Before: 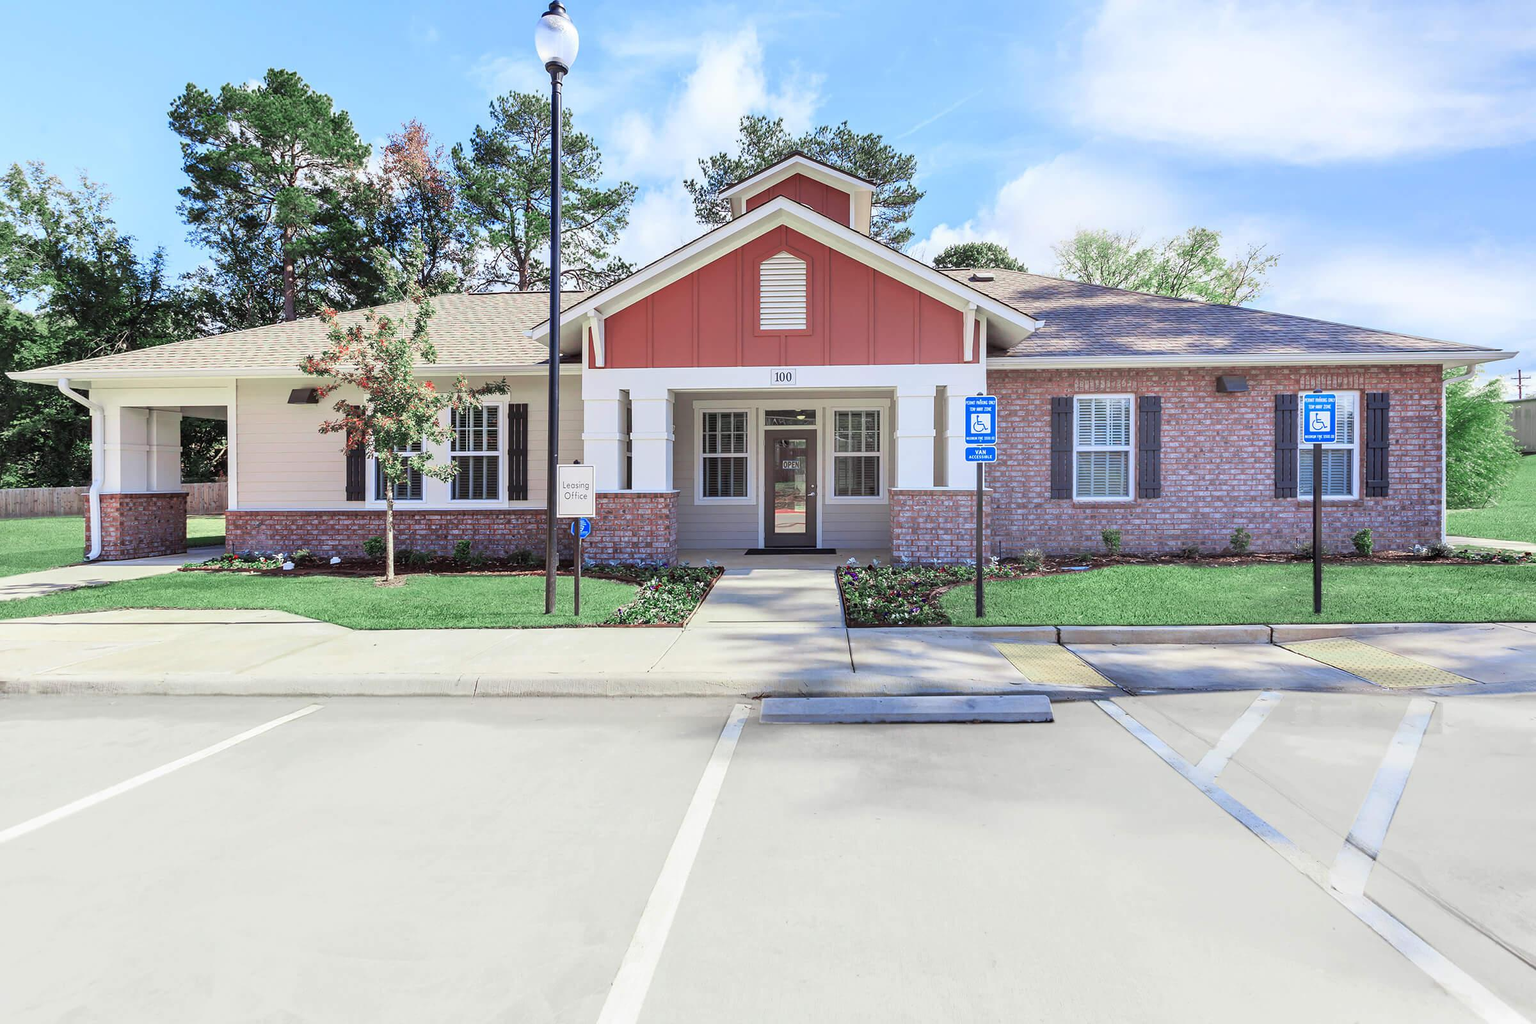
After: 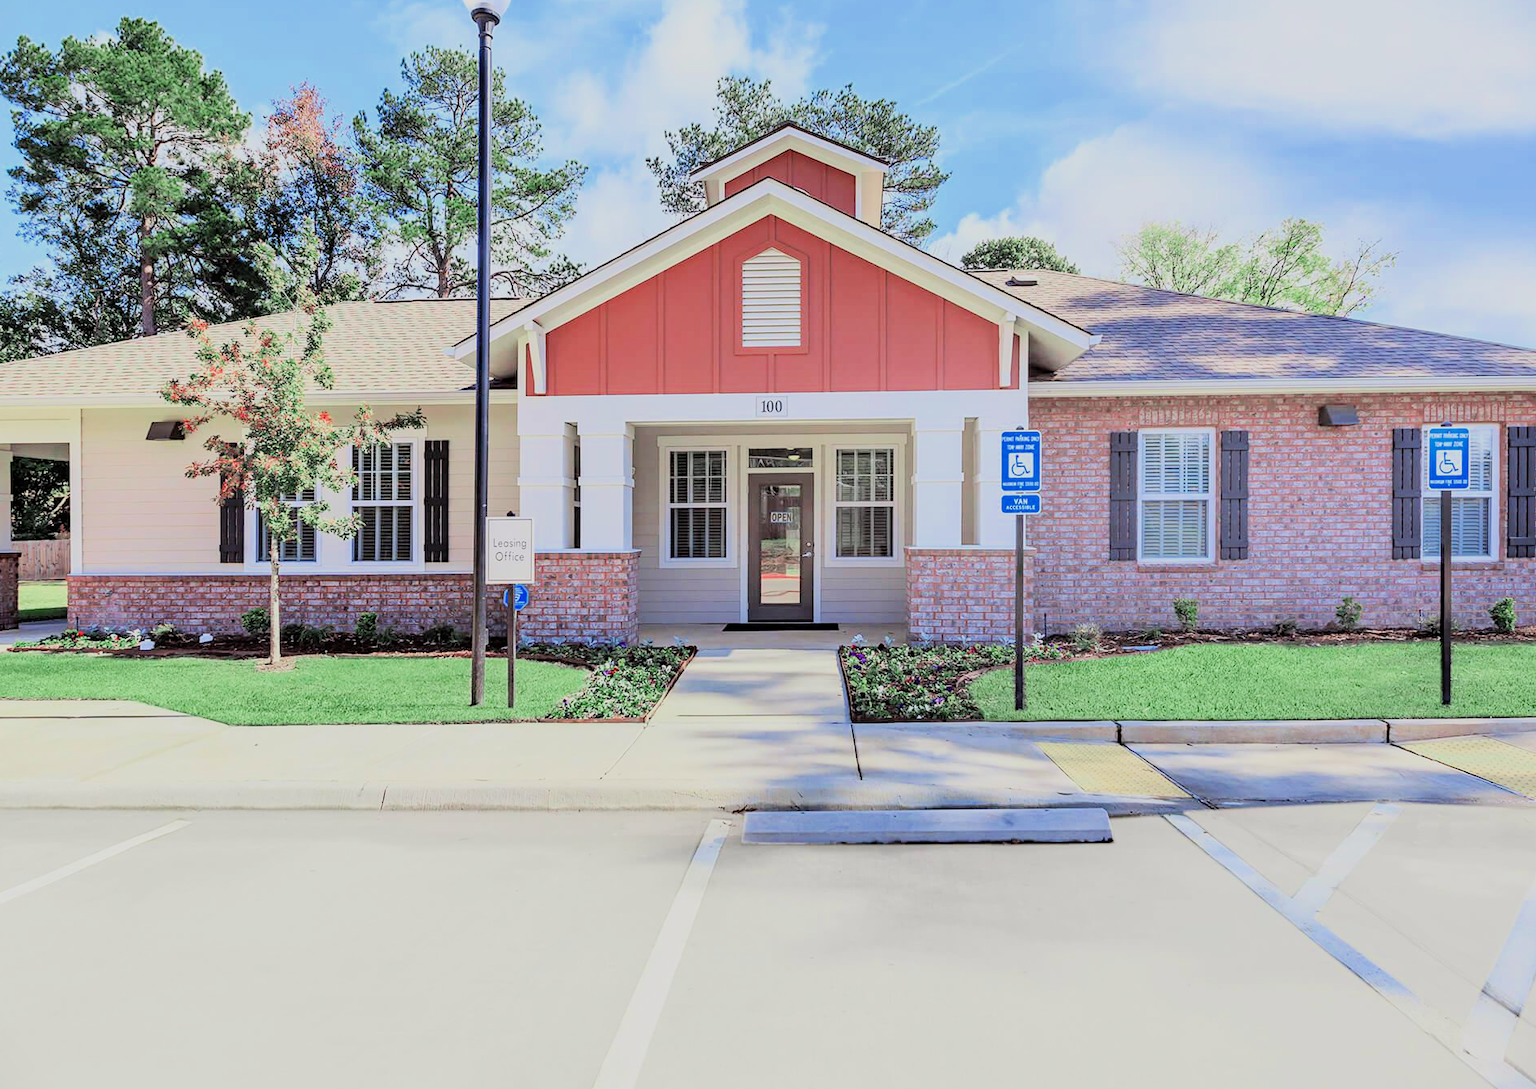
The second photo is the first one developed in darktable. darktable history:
exposure: exposure 0.766 EV, compensate highlight preservation false
crop: left 11.225%, top 5.381%, right 9.565%, bottom 10.314%
haze removal: compatibility mode true, adaptive false
filmic rgb: black relative exposure -6.15 EV, white relative exposure 6.96 EV, hardness 2.23, color science v6 (2022)
vignetting: fall-off start 116.67%, fall-off radius 59.26%, brightness -0.31, saturation -0.056
